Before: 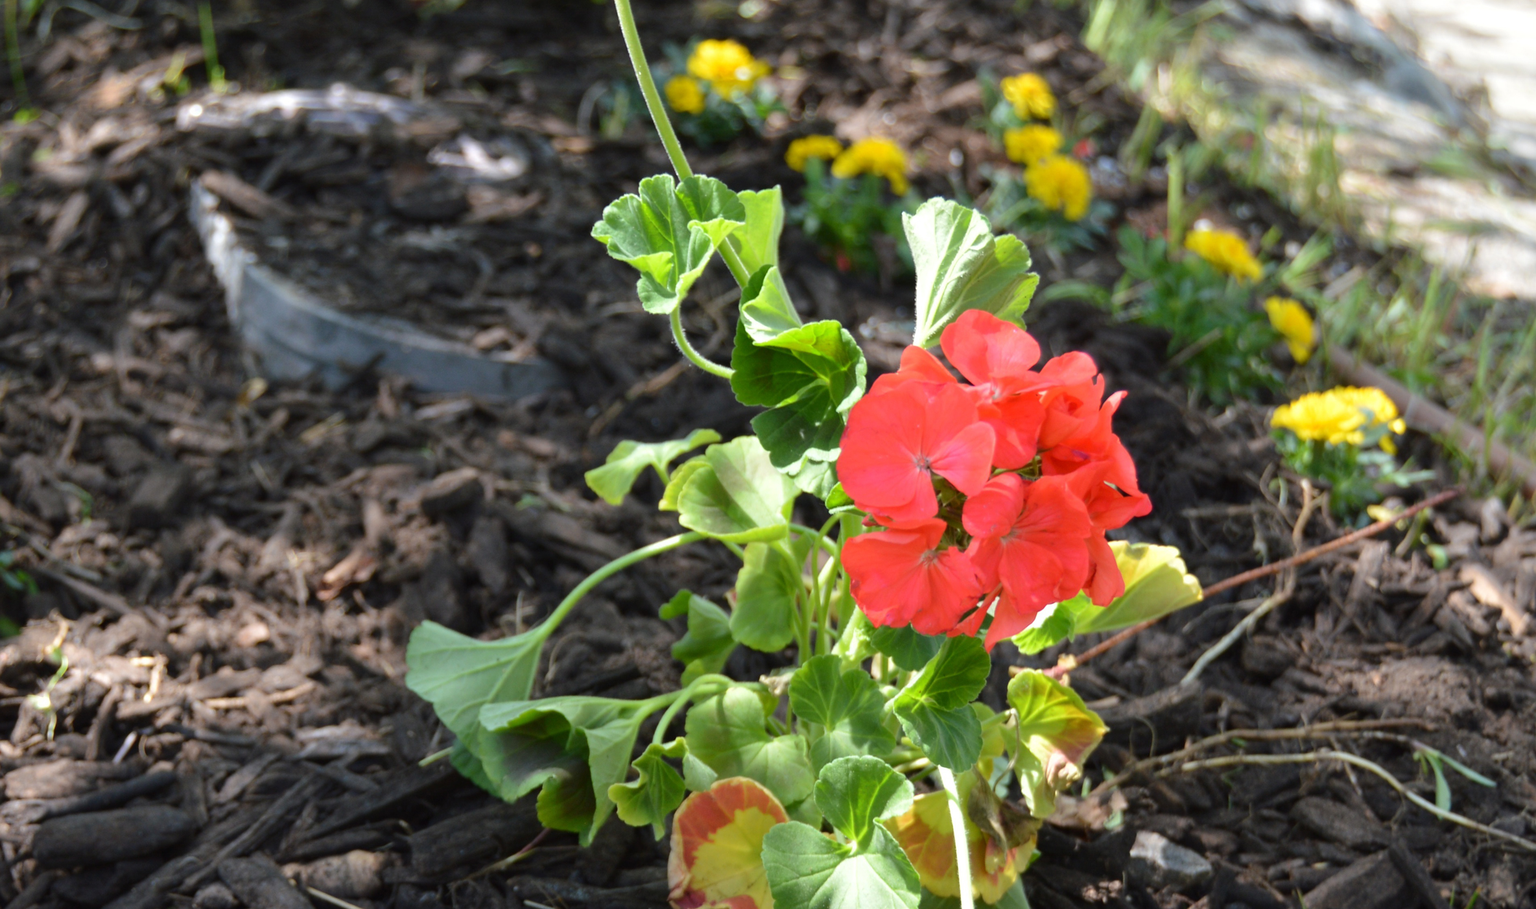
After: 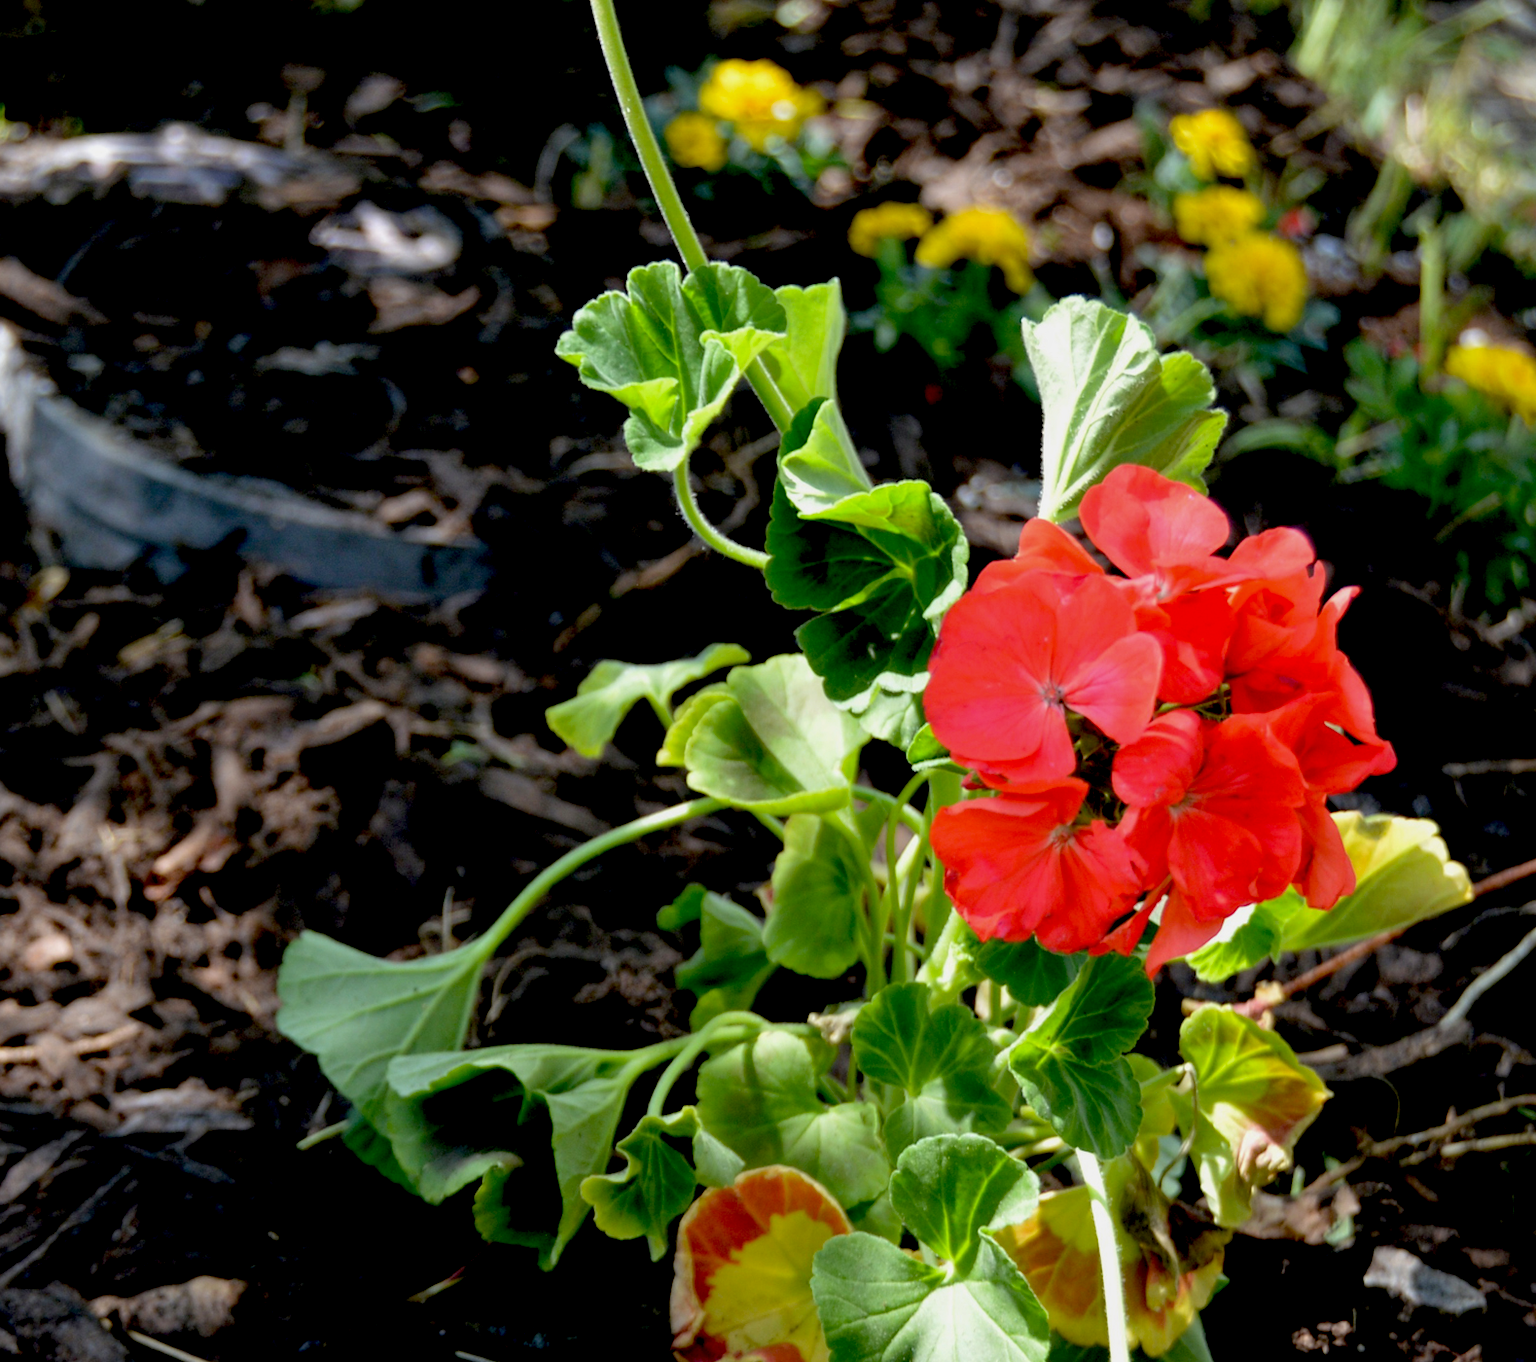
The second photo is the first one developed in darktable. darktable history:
exposure: black level correction 0.046, exposure -0.228 EV, compensate highlight preservation false
crop and rotate: left 14.436%, right 18.898%
local contrast: highlights 100%, shadows 100%, detail 120%, midtone range 0.2
